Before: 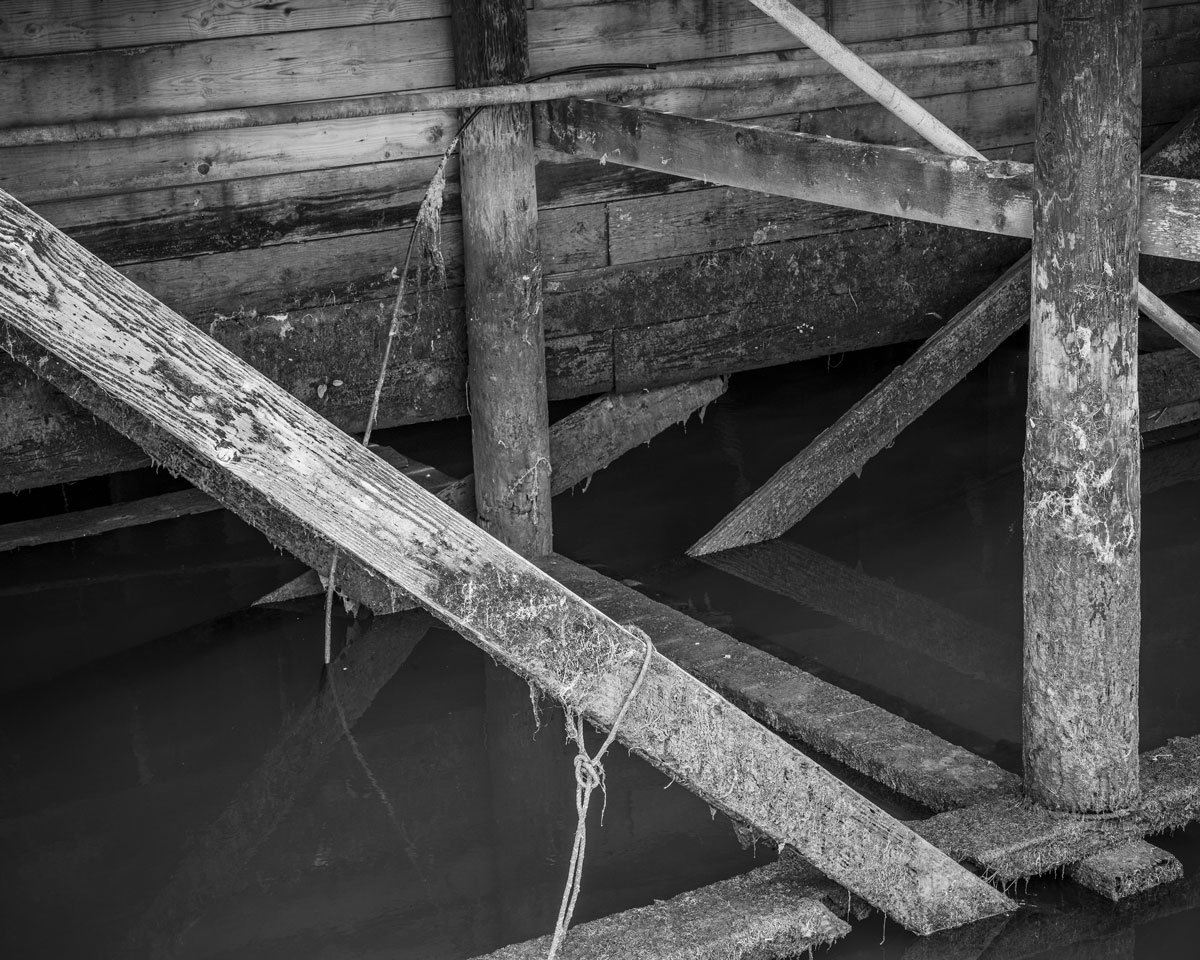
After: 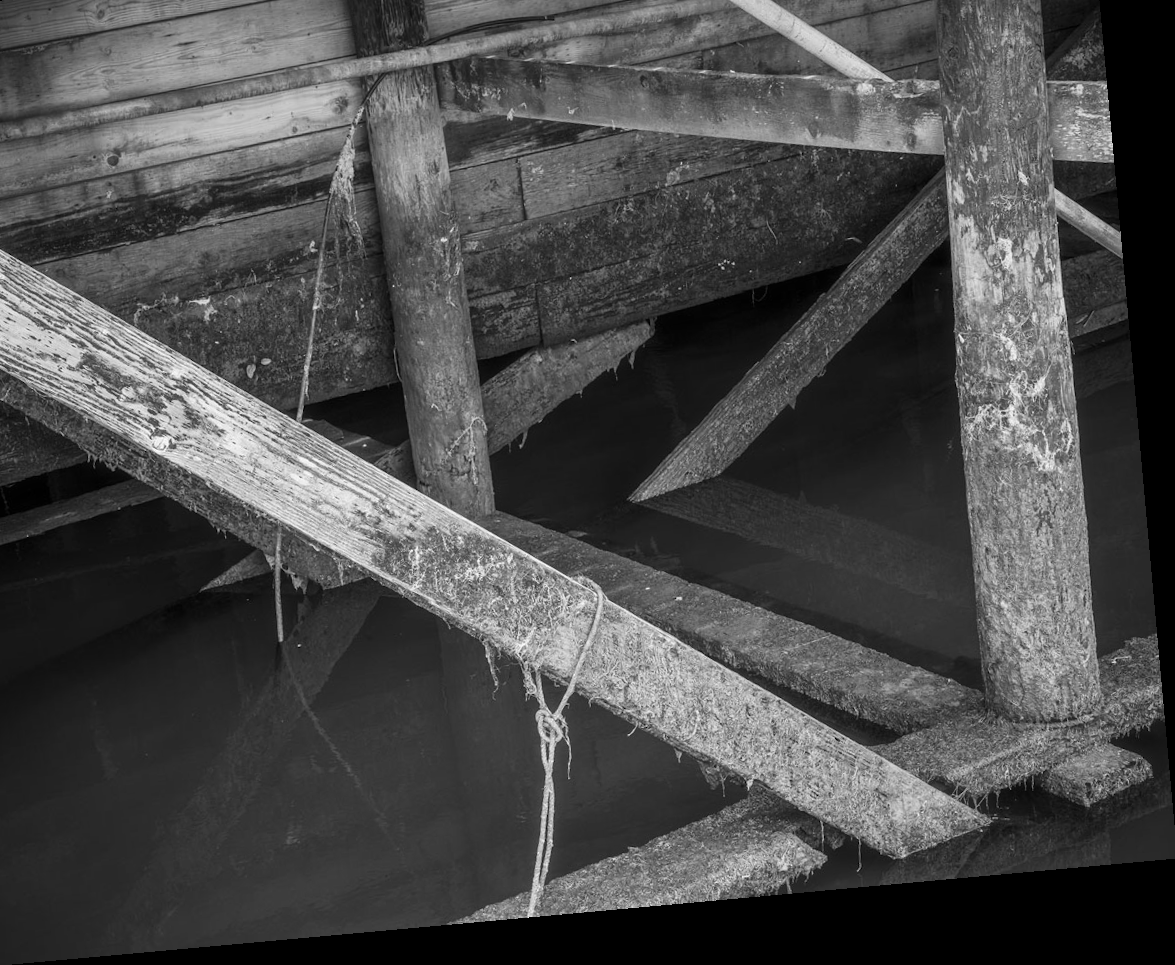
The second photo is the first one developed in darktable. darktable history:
haze removal: strength -0.05
rotate and perspective: rotation -5.2°, automatic cropping off
crop and rotate: left 8.262%, top 9.226%
